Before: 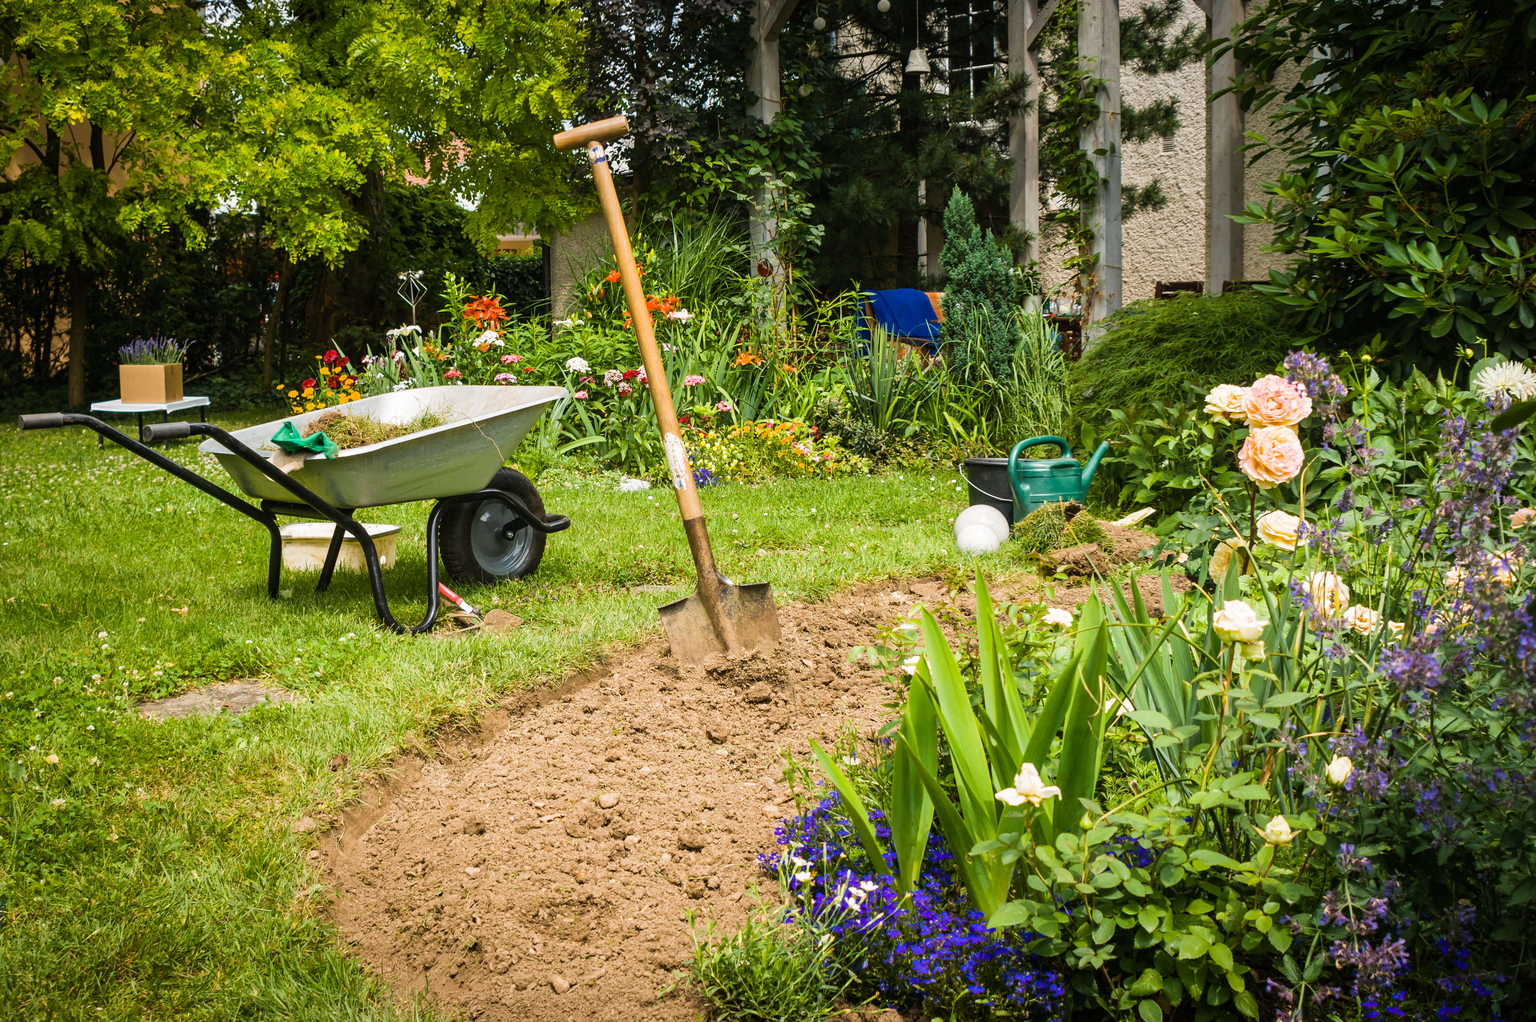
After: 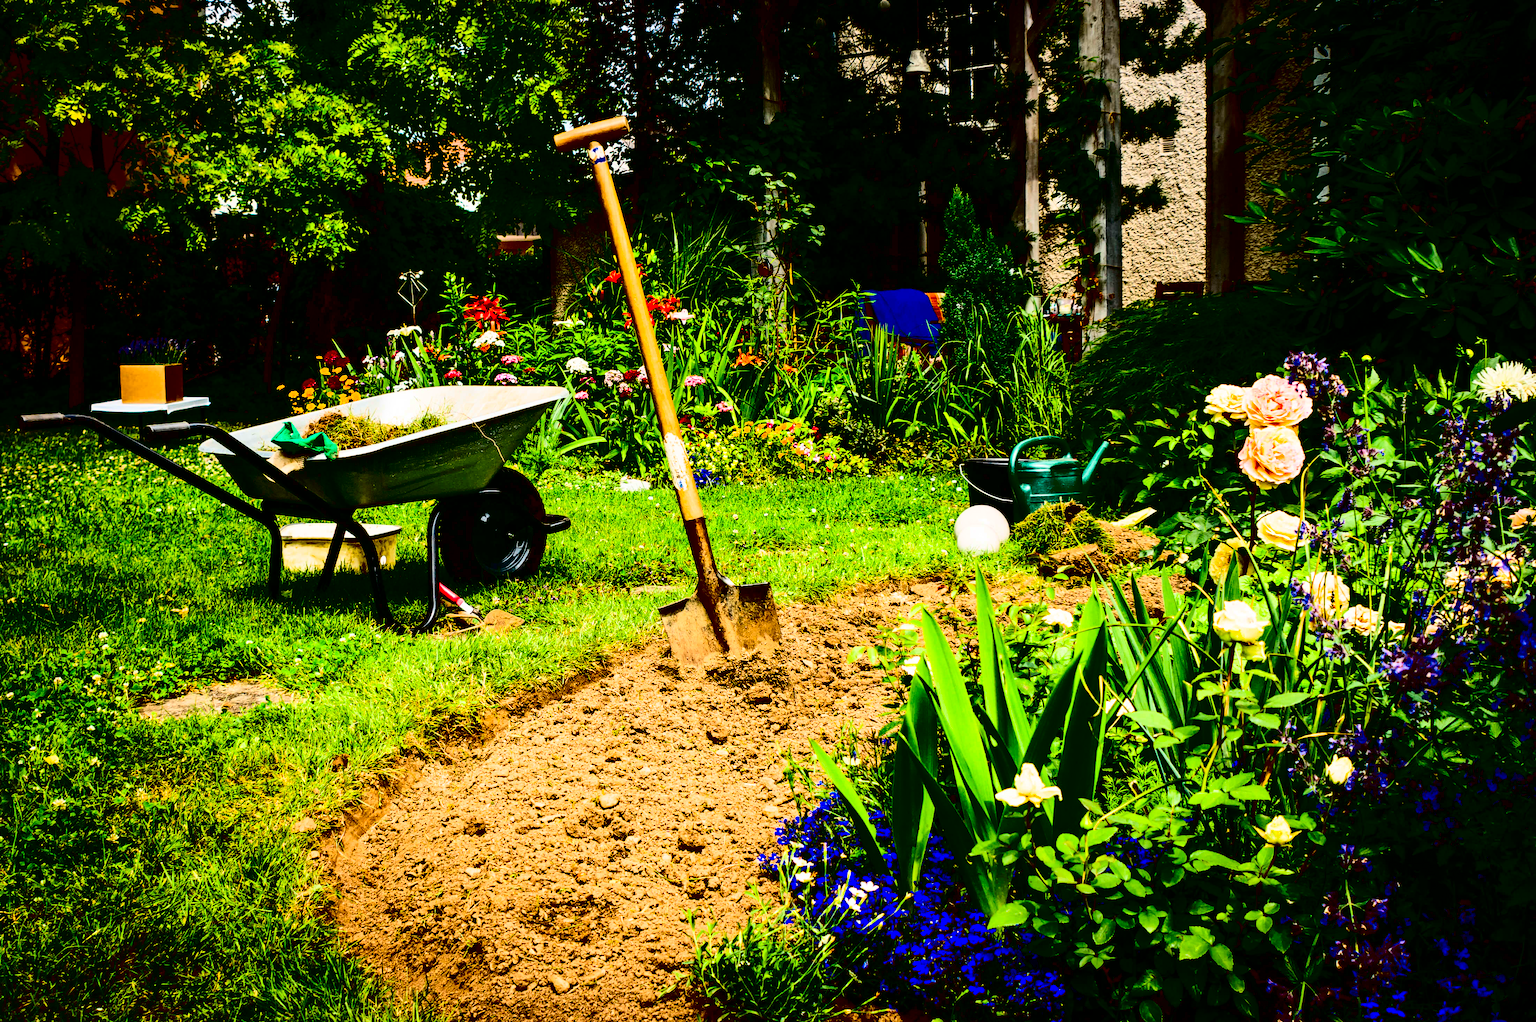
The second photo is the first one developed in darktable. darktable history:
contrast brightness saturation: contrast 0.79, brightness -0.997, saturation 0.985
